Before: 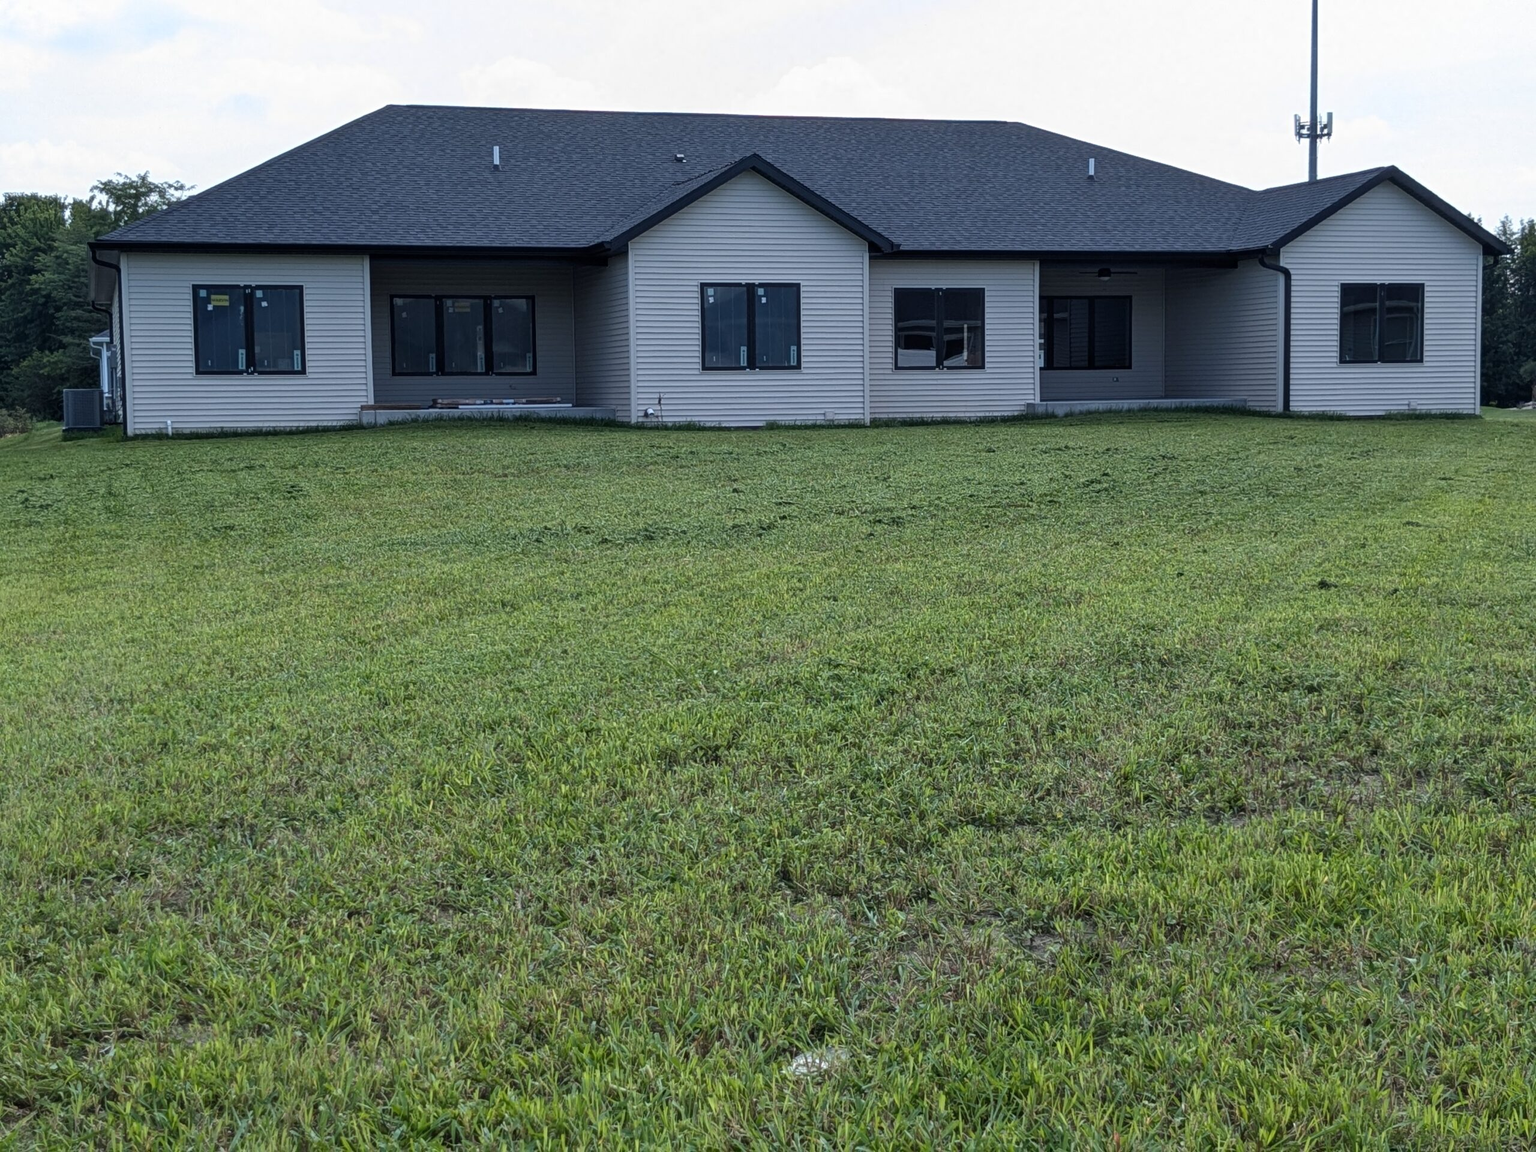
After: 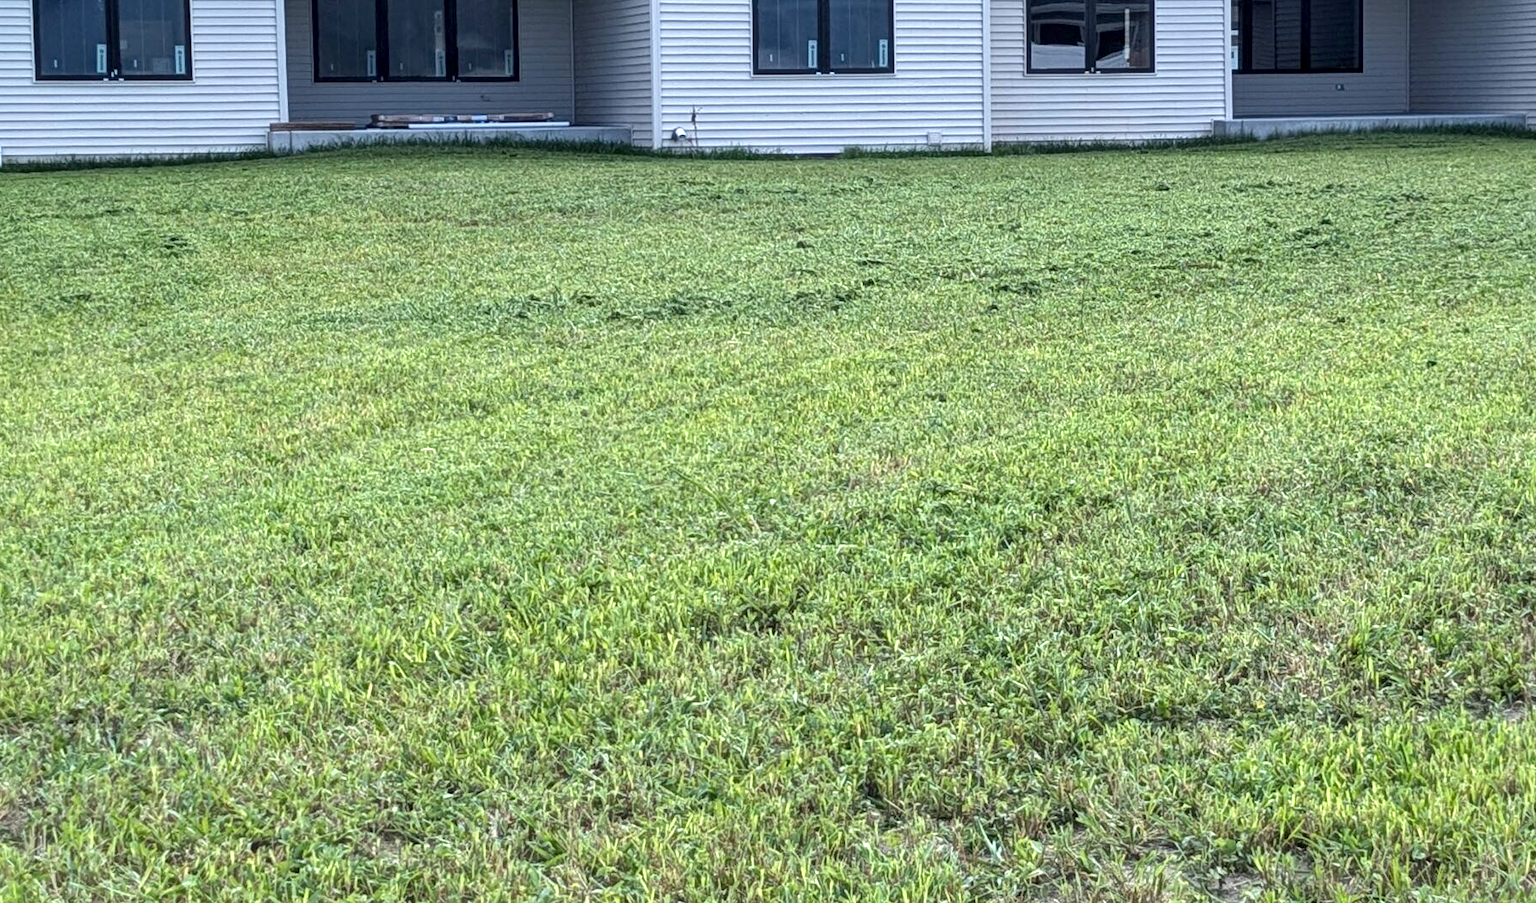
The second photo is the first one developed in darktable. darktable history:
local contrast: highlights 100%, shadows 100%, detail 120%, midtone range 0.2
crop: left 11.123%, top 27.61%, right 18.3%, bottom 17.034%
exposure: black level correction 0.001, exposure 1.129 EV, compensate exposure bias true, compensate highlight preservation false
